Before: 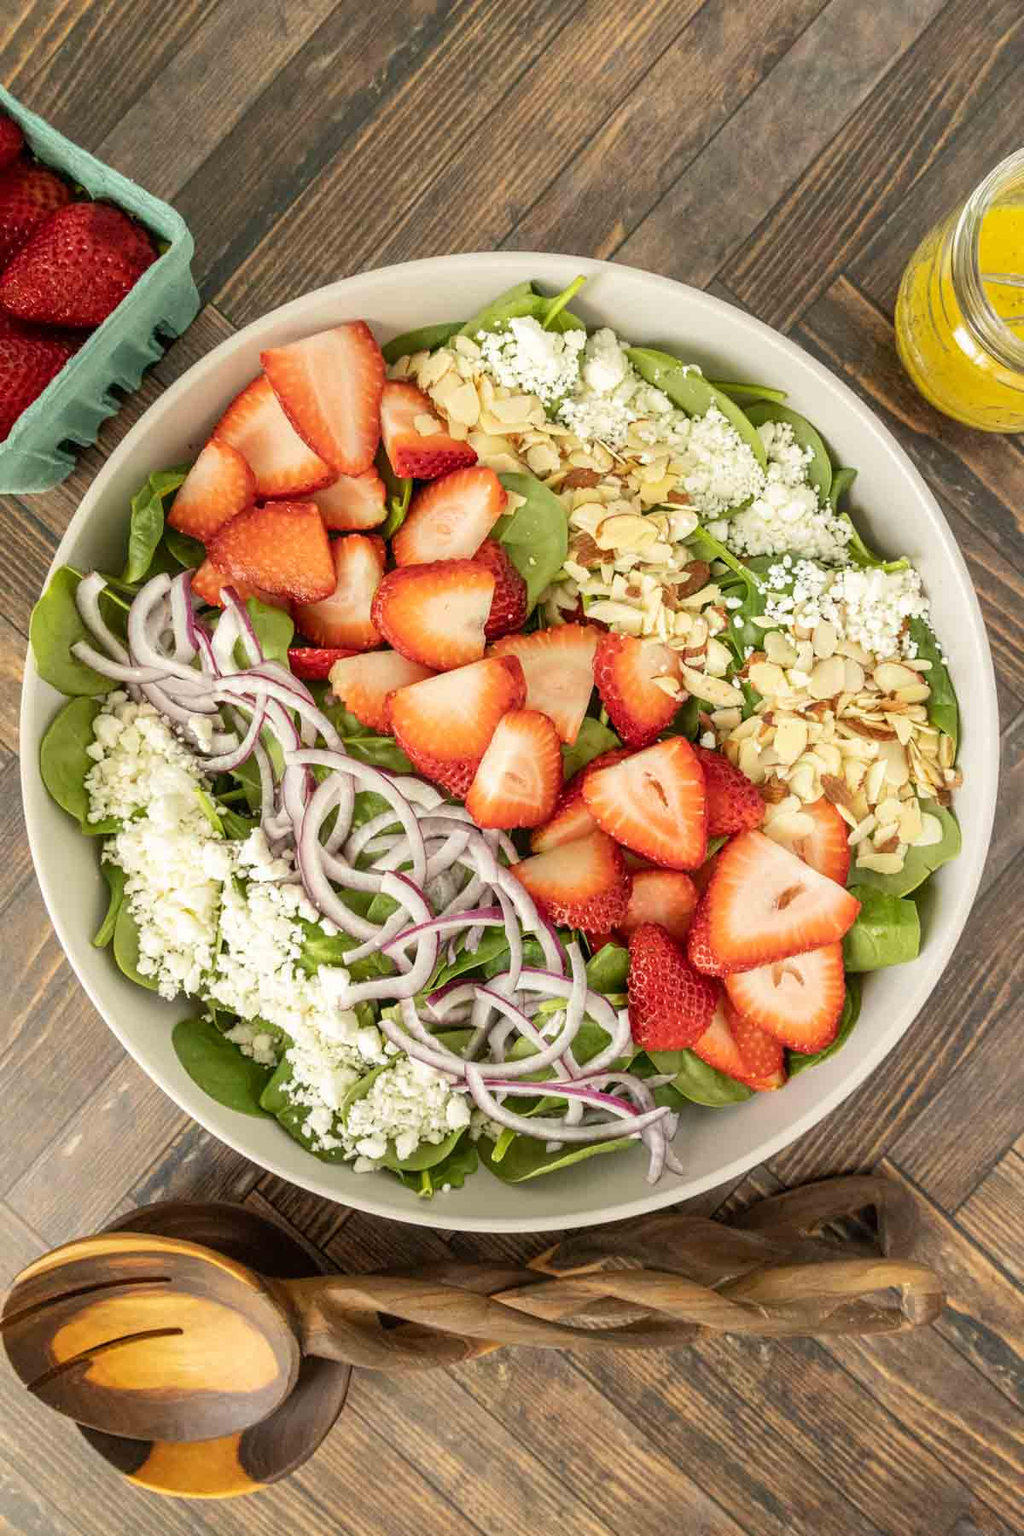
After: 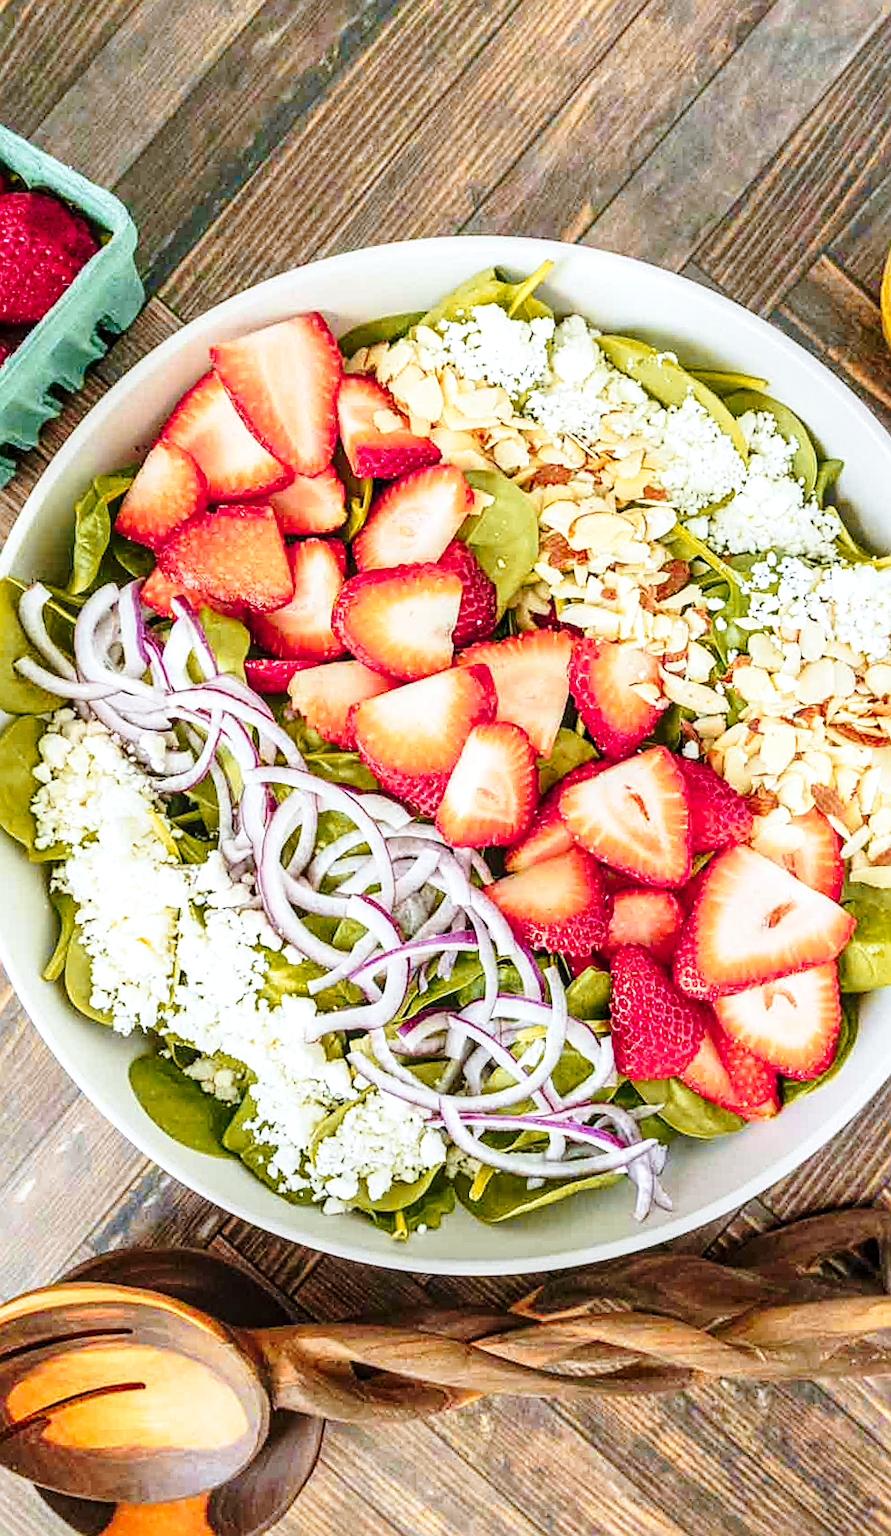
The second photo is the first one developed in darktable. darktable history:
color zones: curves: ch1 [(0.239, 0.552) (0.75, 0.5)]; ch2 [(0.25, 0.462) (0.749, 0.457)], mix 25.94%
local contrast: on, module defaults
base curve: curves: ch0 [(0, 0) (0.028, 0.03) (0.121, 0.232) (0.46, 0.748) (0.859, 0.968) (1, 1)], preserve colors none
crop and rotate: angle 1°, left 4.281%, top 0.642%, right 11.383%, bottom 2.486%
velvia: on, module defaults
exposure: compensate highlight preservation false
sharpen: on, module defaults
white balance: red 0.926, green 1.003, blue 1.133
